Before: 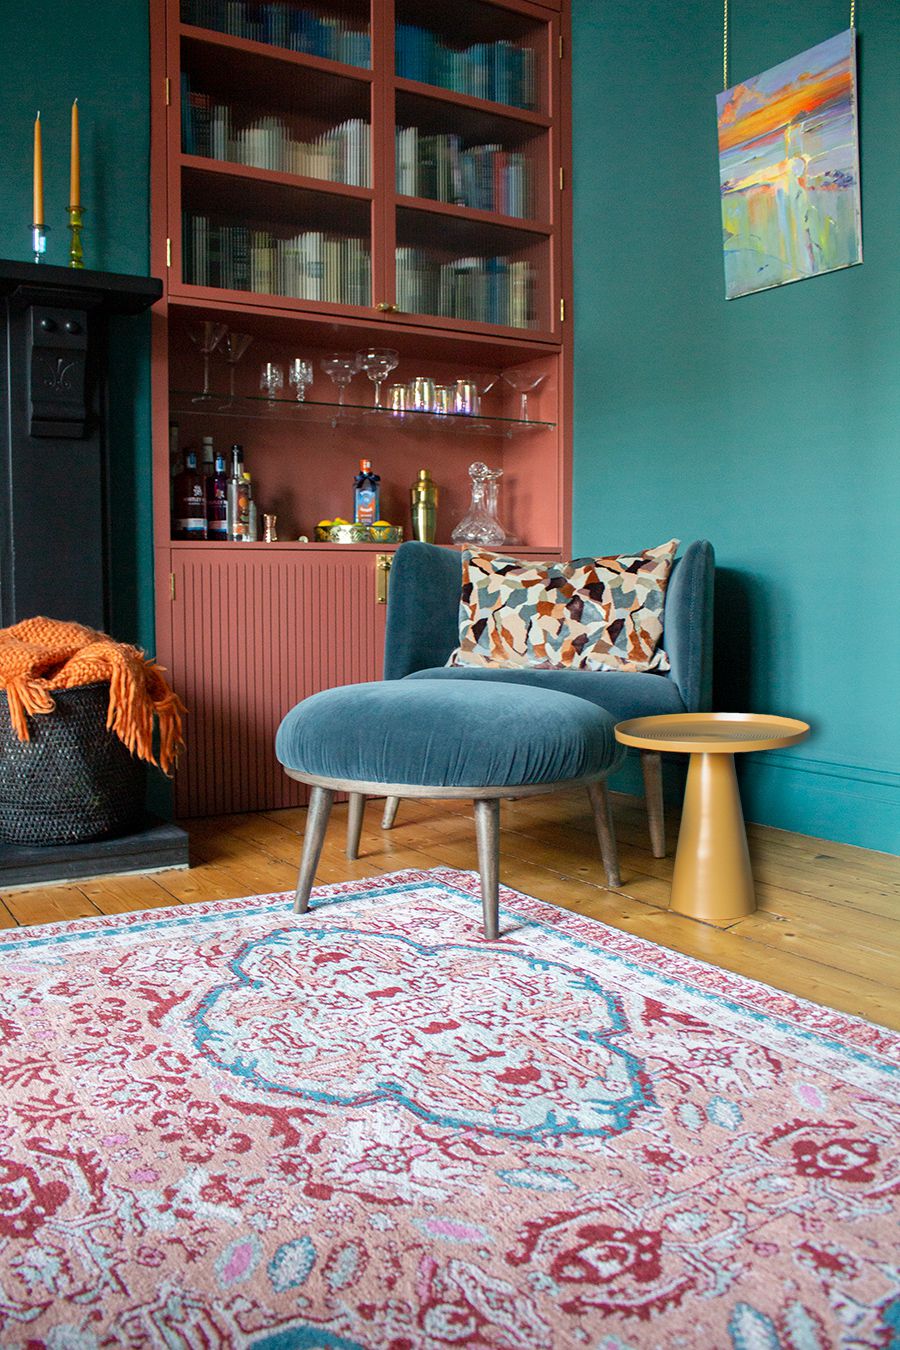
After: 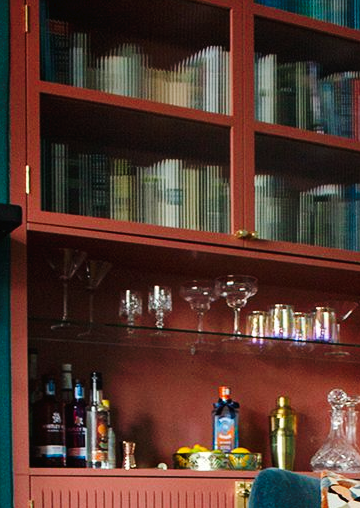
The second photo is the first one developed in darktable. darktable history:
crop: left 15.77%, top 5.458%, right 44.146%, bottom 56.866%
tone curve: curves: ch0 [(0, 0) (0.003, 0.018) (0.011, 0.019) (0.025, 0.024) (0.044, 0.037) (0.069, 0.053) (0.1, 0.075) (0.136, 0.105) (0.177, 0.136) (0.224, 0.179) (0.277, 0.244) (0.335, 0.319) (0.399, 0.4) (0.468, 0.495) (0.543, 0.58) (0.623, 0.671) (0.709, 0.757) (0.801, 0.838) (0.898, 0.913) (1, 1)], preserve colors none
